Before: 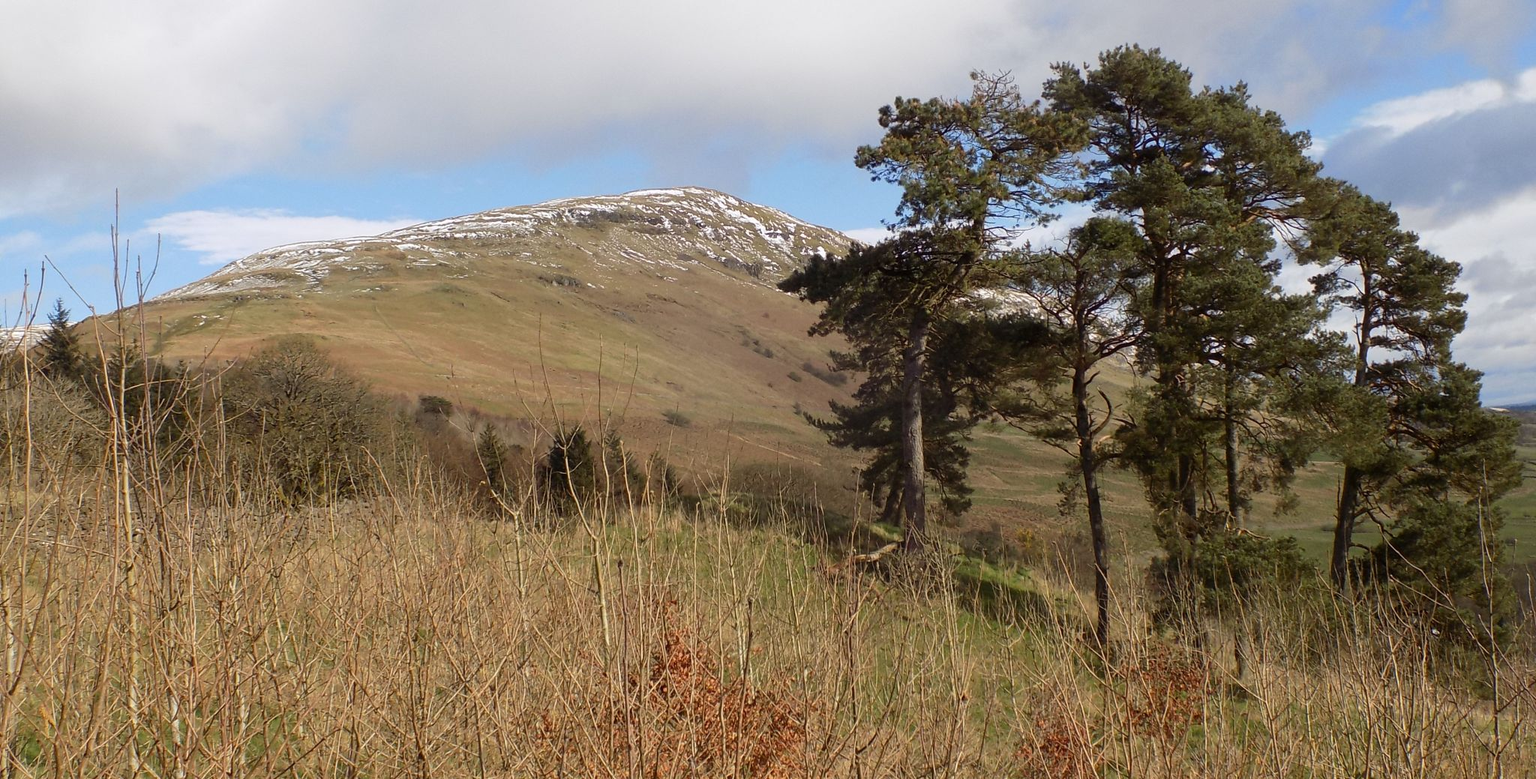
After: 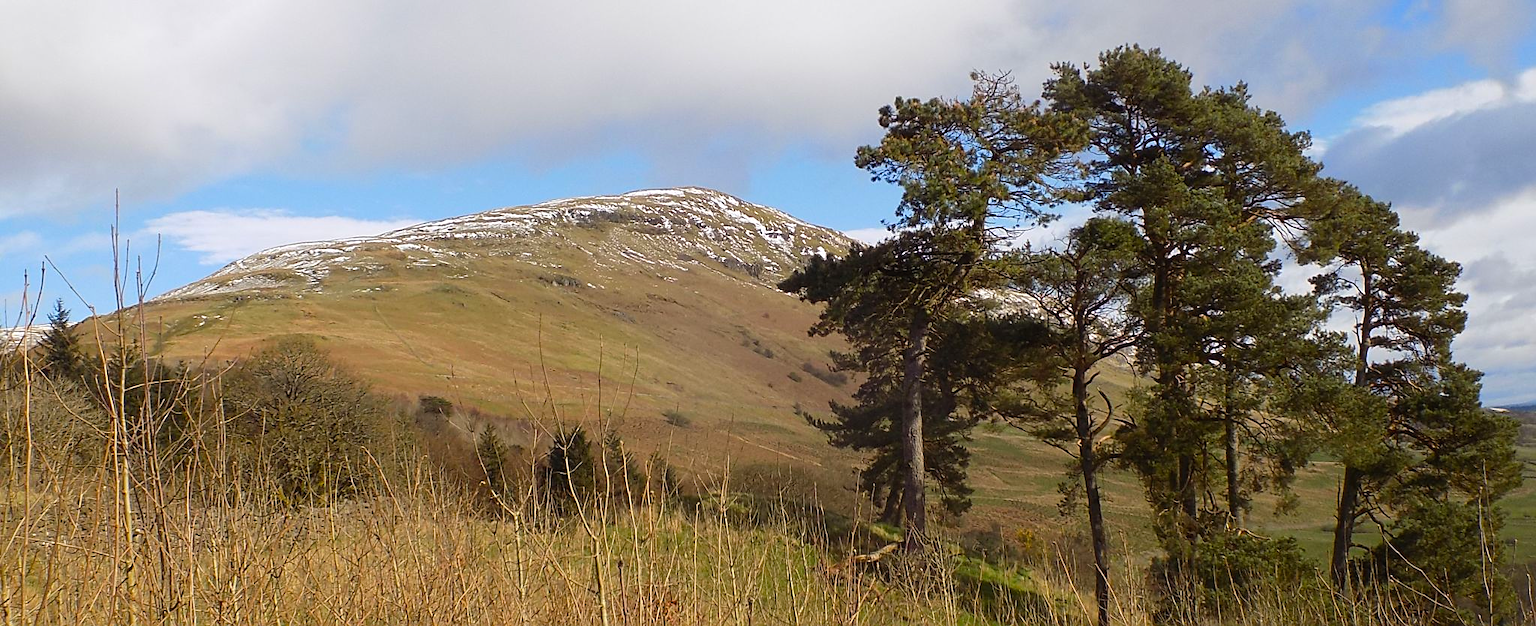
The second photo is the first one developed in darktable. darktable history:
crop: bottom 19.593%
sharpen: on, module defaults
color balance rgb: global offset › luminance 0.222%, perceptual saturation grading › global saturation 29.814%
